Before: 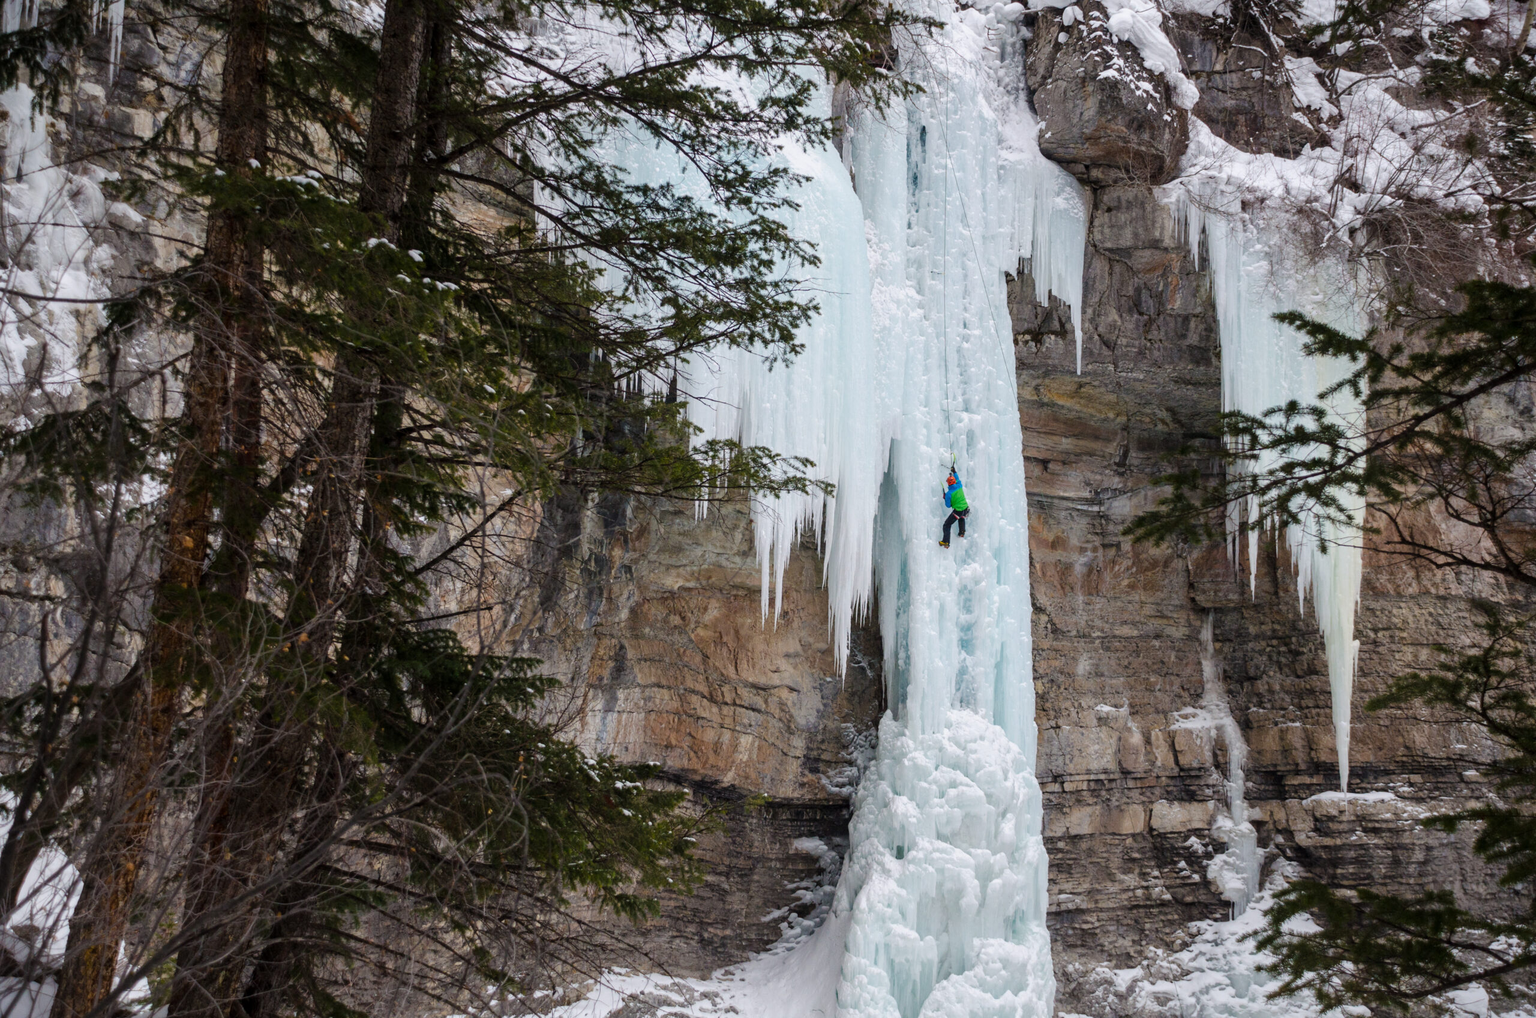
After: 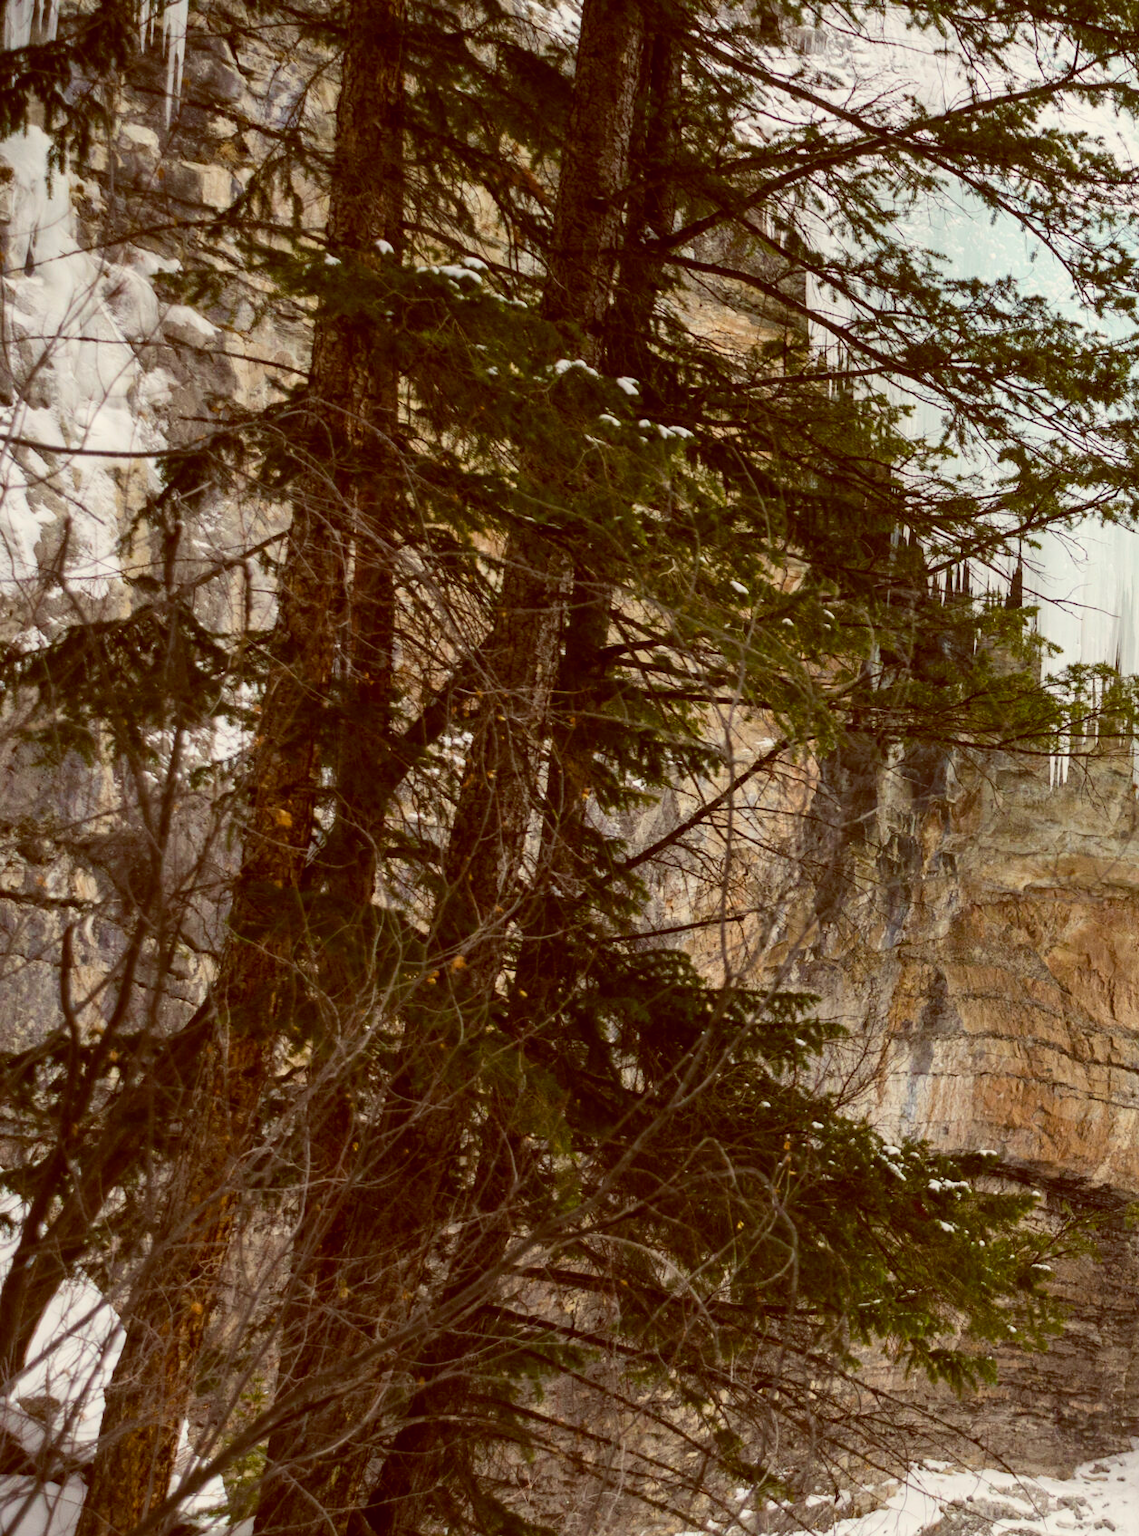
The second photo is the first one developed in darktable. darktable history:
contrast brightness saturation: contrast 0.2, brightness 0.16, saturation 0.22
crop and rotate: left 0%, top 0%, right 50.845%
color balance: lift [1.001, 1.007, 1, 0.993], gamma [1.023, 1.026, 1.01, 0.974], gain [0.964, 1.059, 1.073, 0.927]
